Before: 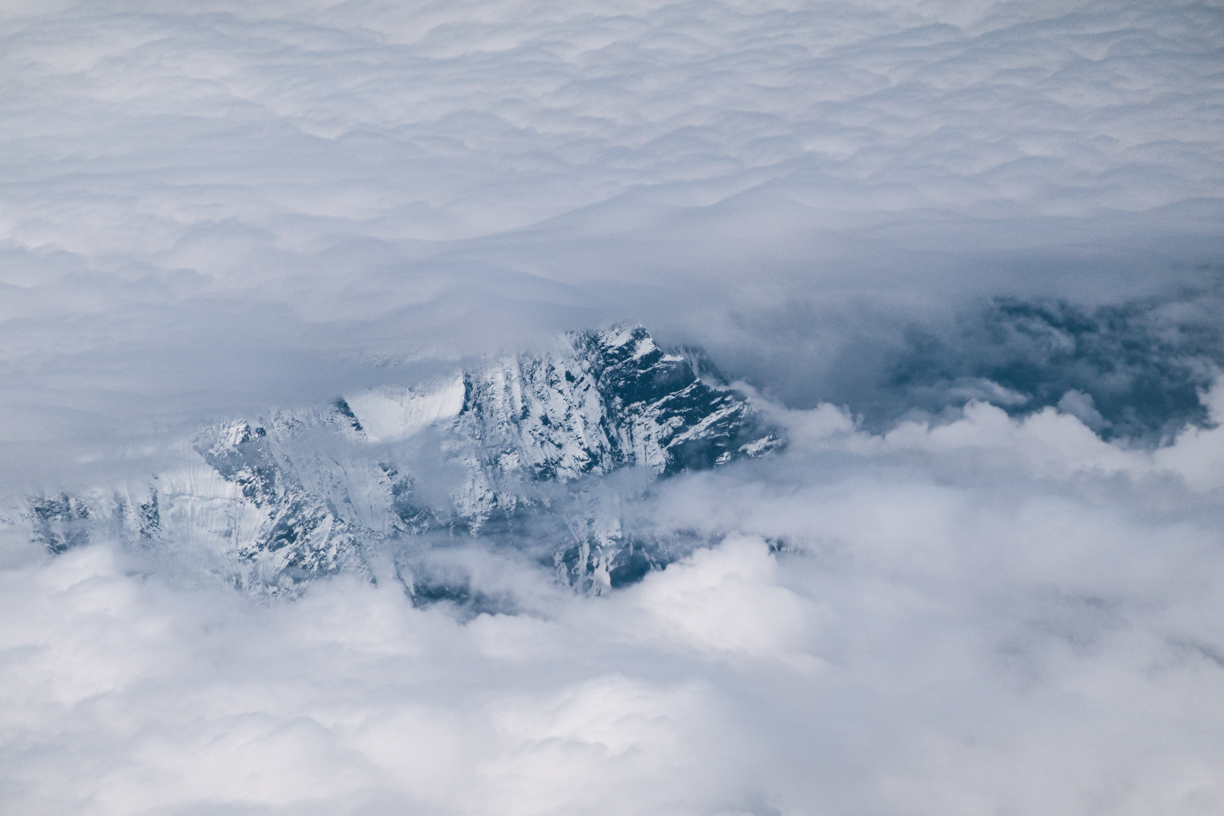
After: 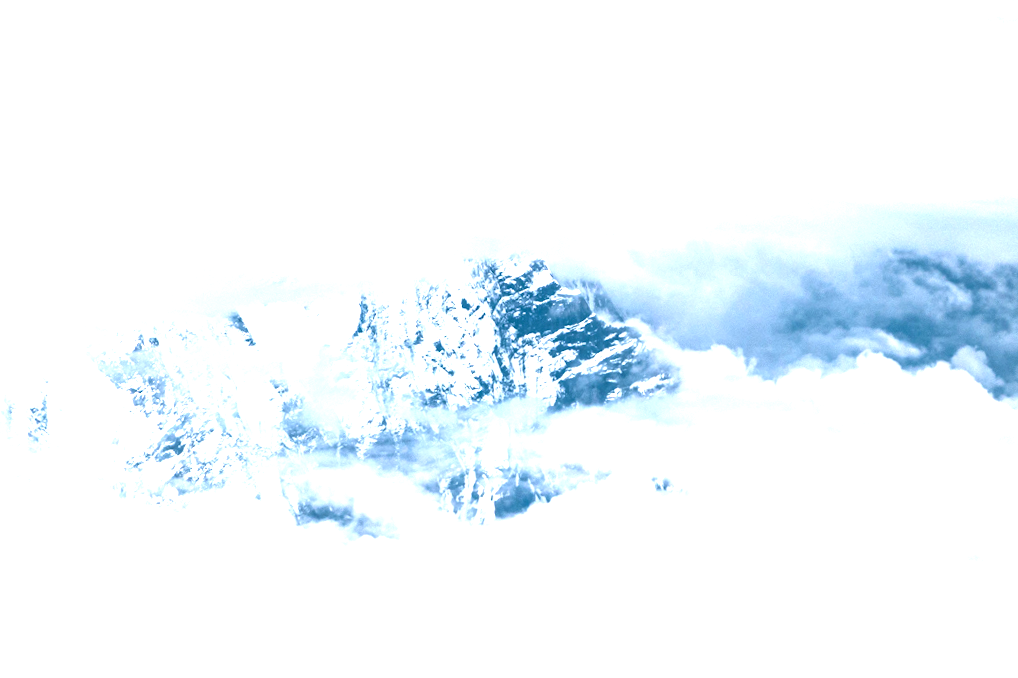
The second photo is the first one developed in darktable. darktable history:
exposure: black level correction 0.001, exposure 2 EV, compensate highlight preservation false
crop and rotate: angle -3.27°, left 5.211%, top 5.211%, right 4.607%, bottom 4.607%
